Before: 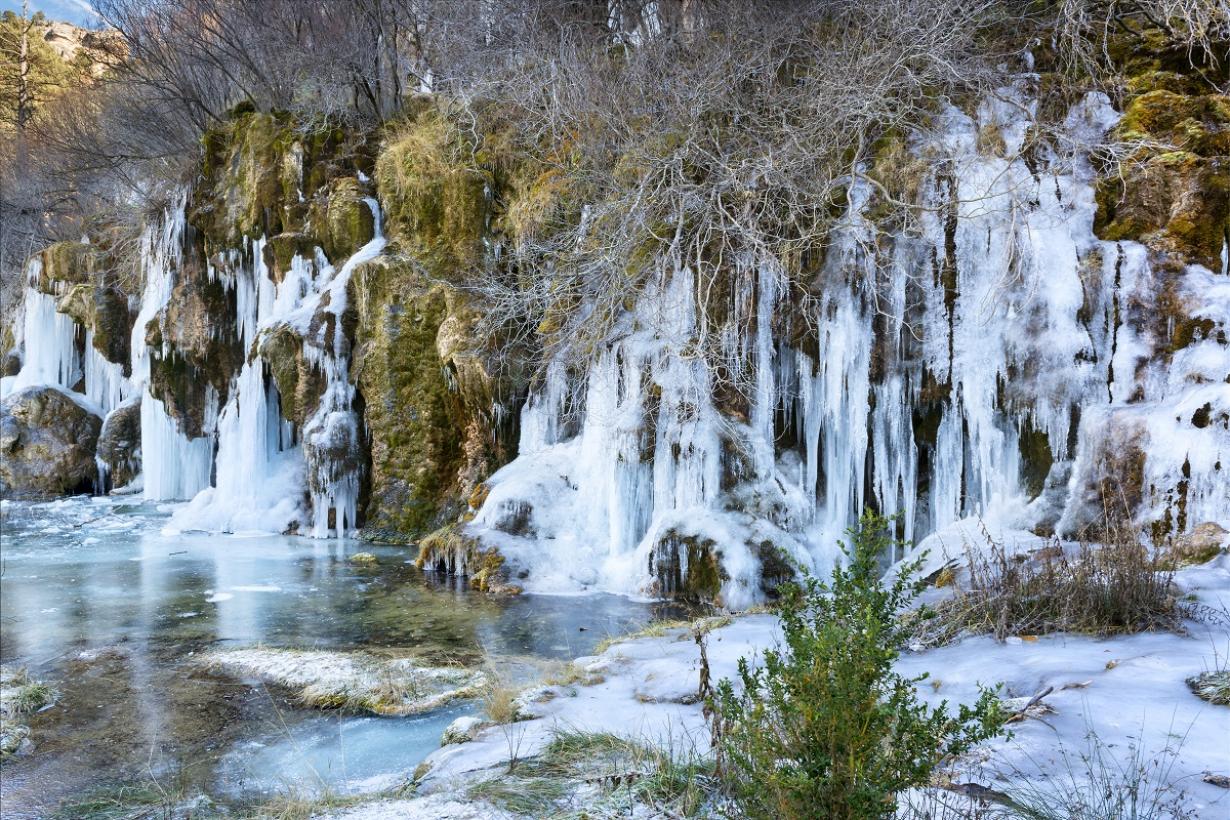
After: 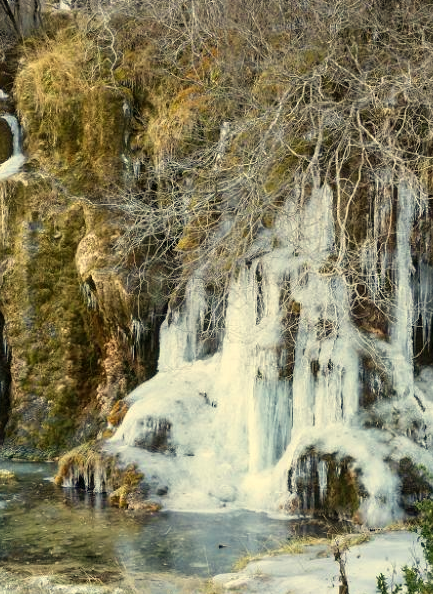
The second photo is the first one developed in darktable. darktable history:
crop and rotate: left 29.476%, top 10.214%, right 35.32%, bottom 17.333%
white balance: red 1.08, blue 0.791
